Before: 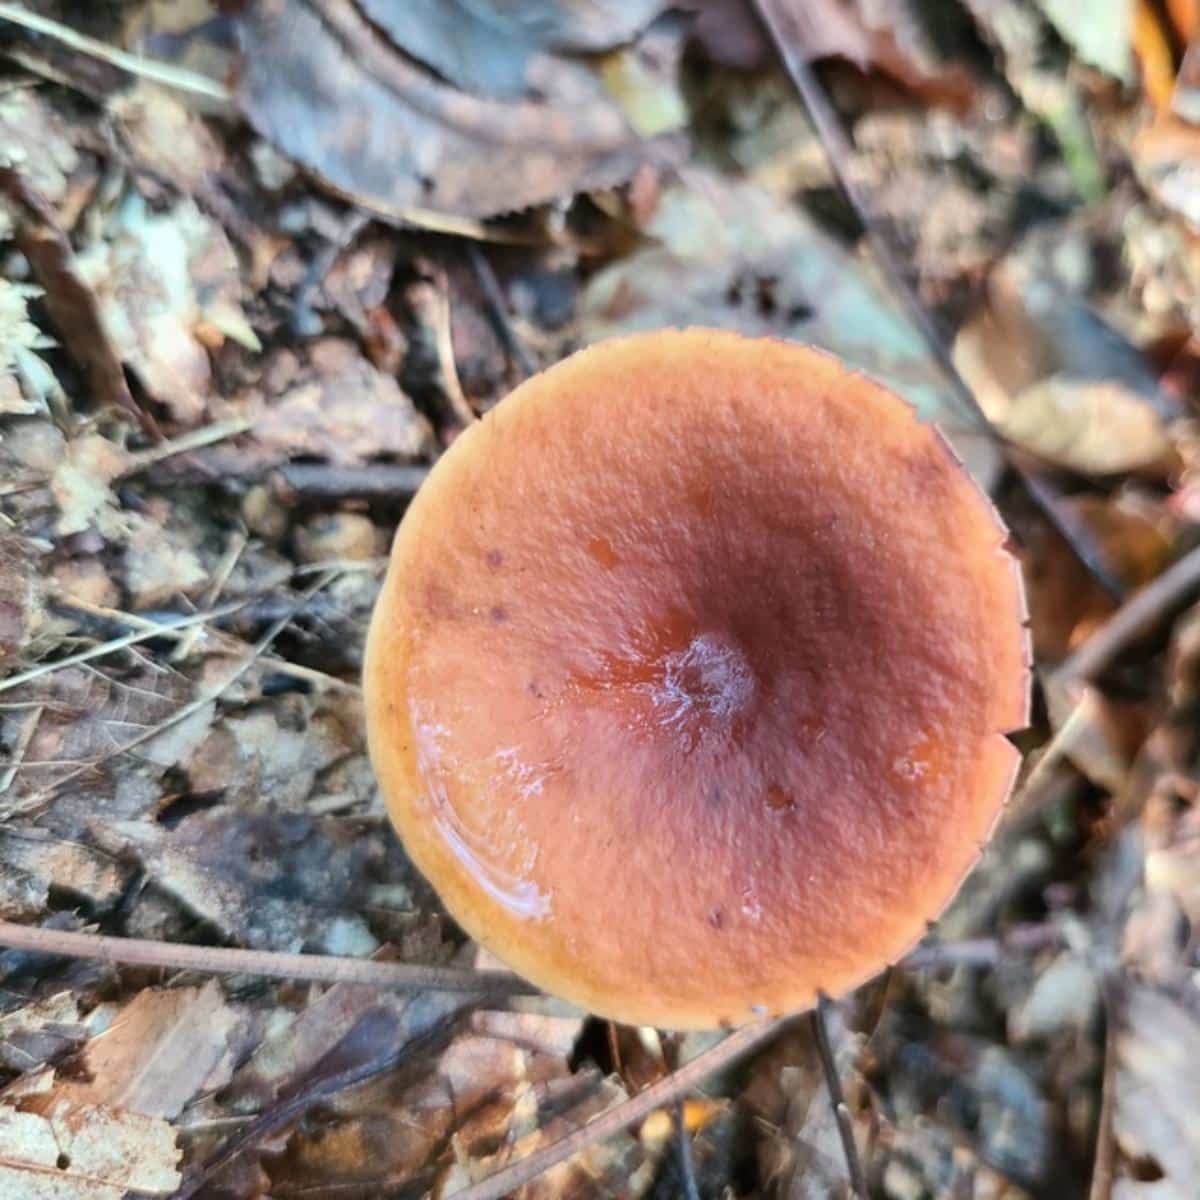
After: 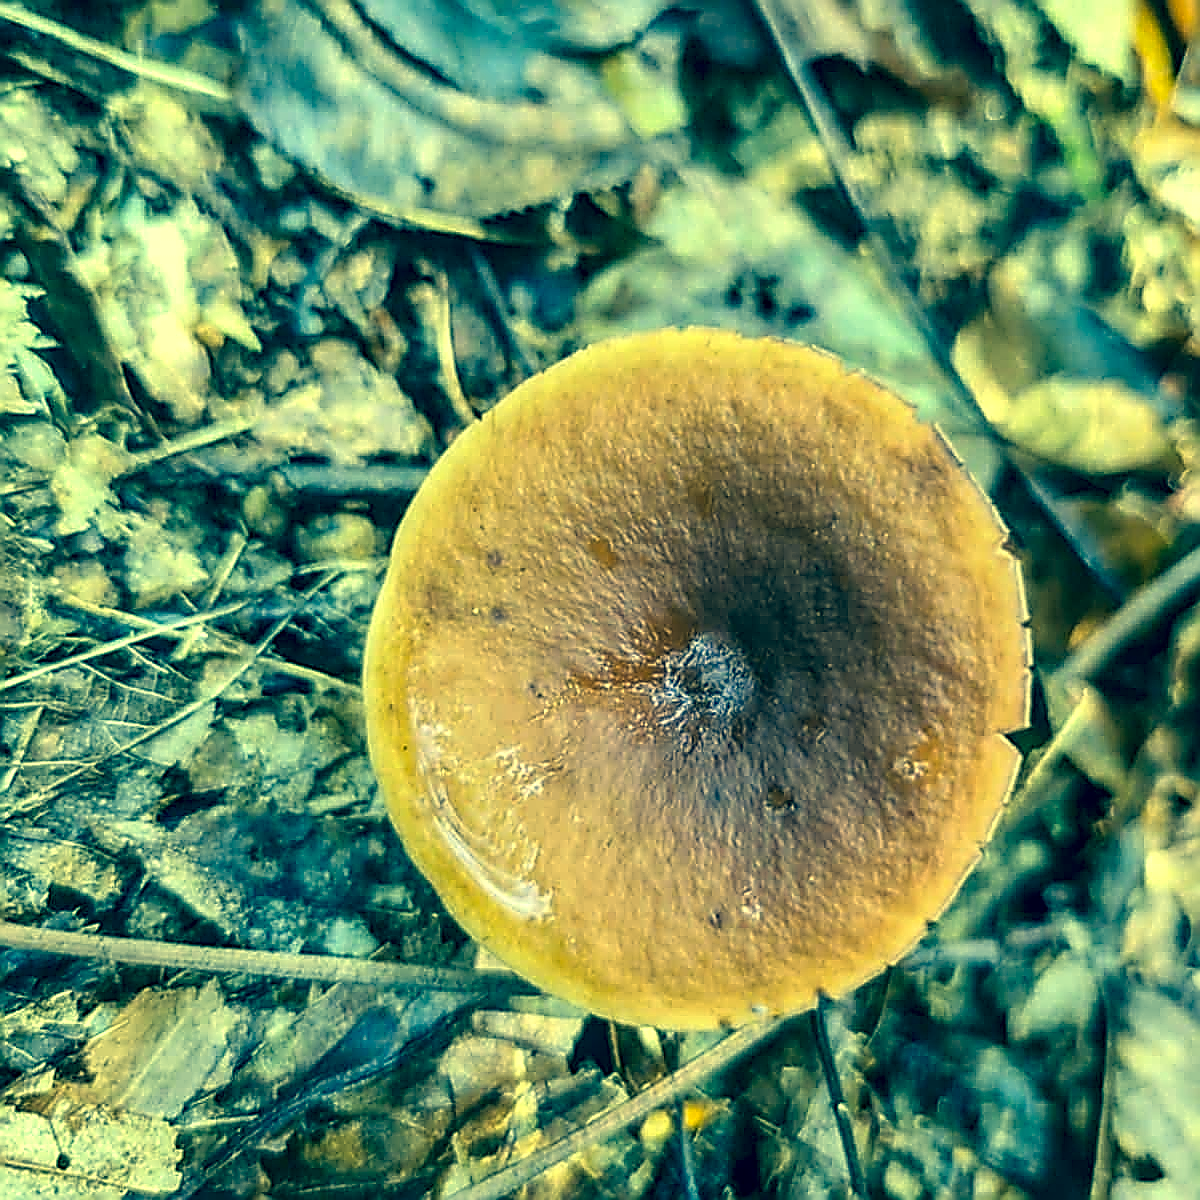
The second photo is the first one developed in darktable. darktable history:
sharpen: amount 1.999
color correction: highlights a* -16.29, highlights b* 39.9, shadows a* -39.86, shadows b* -26.77
local contrast: detail 160%
